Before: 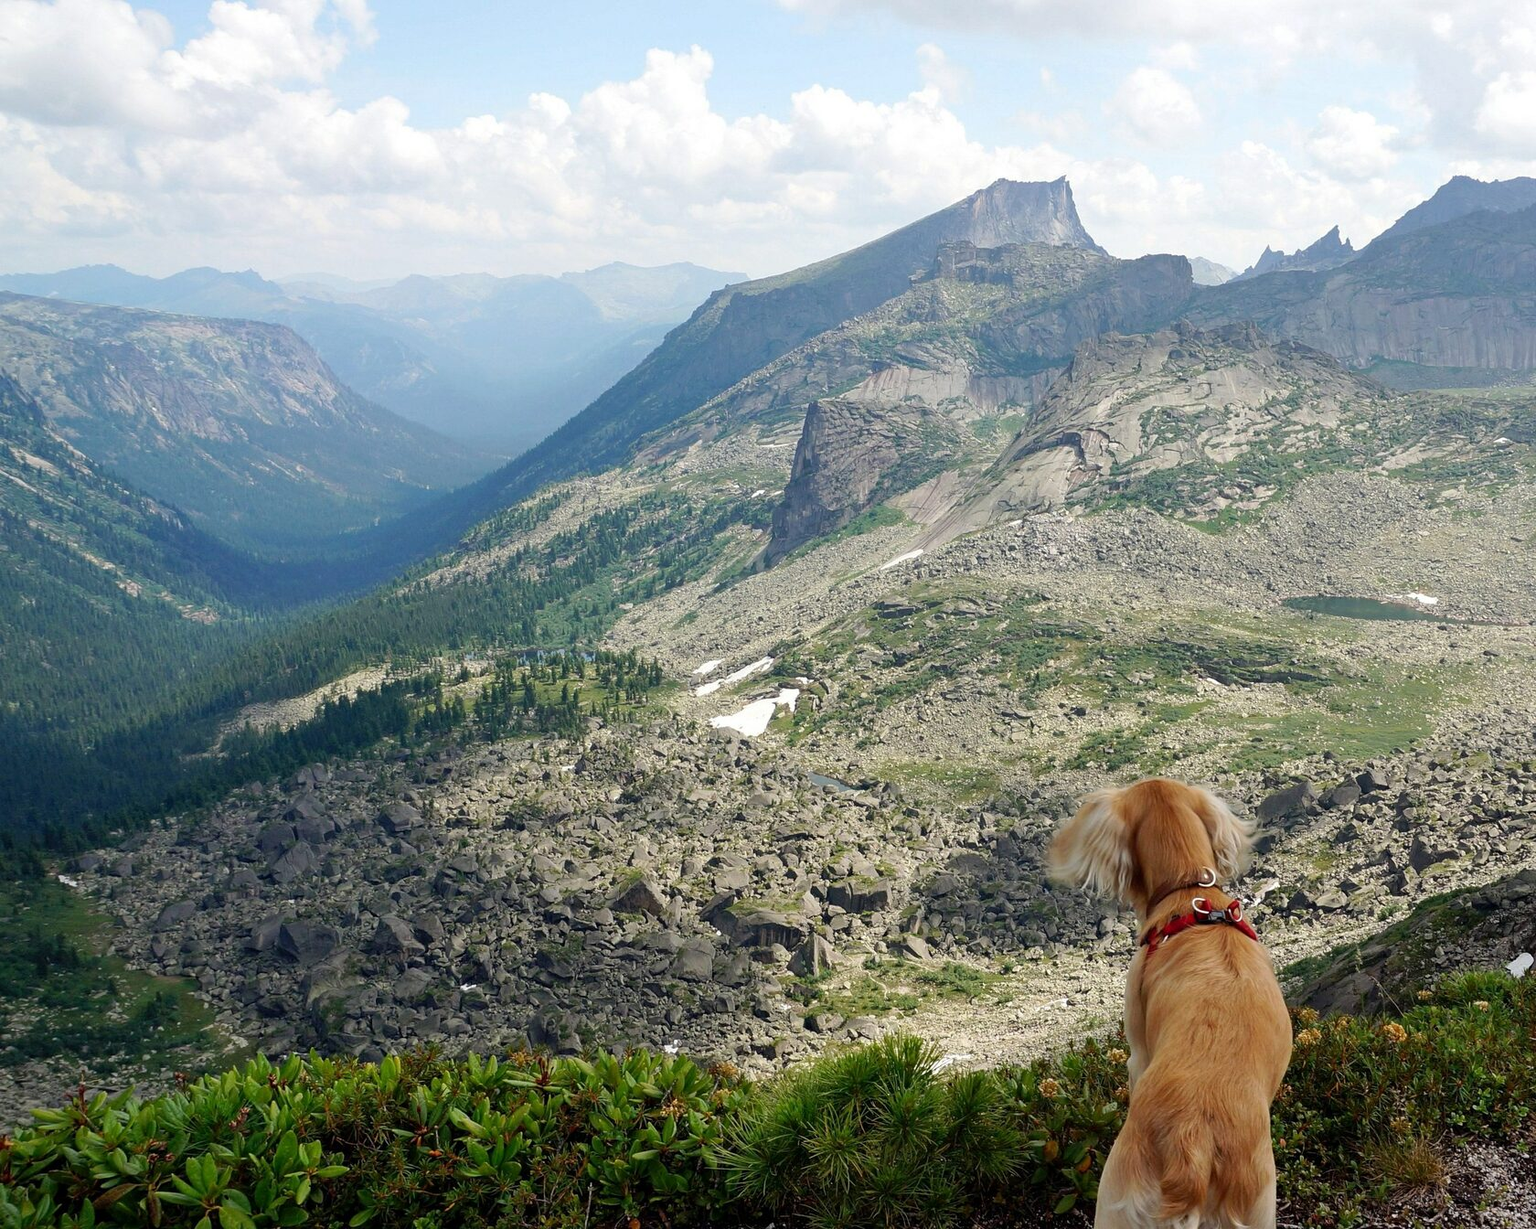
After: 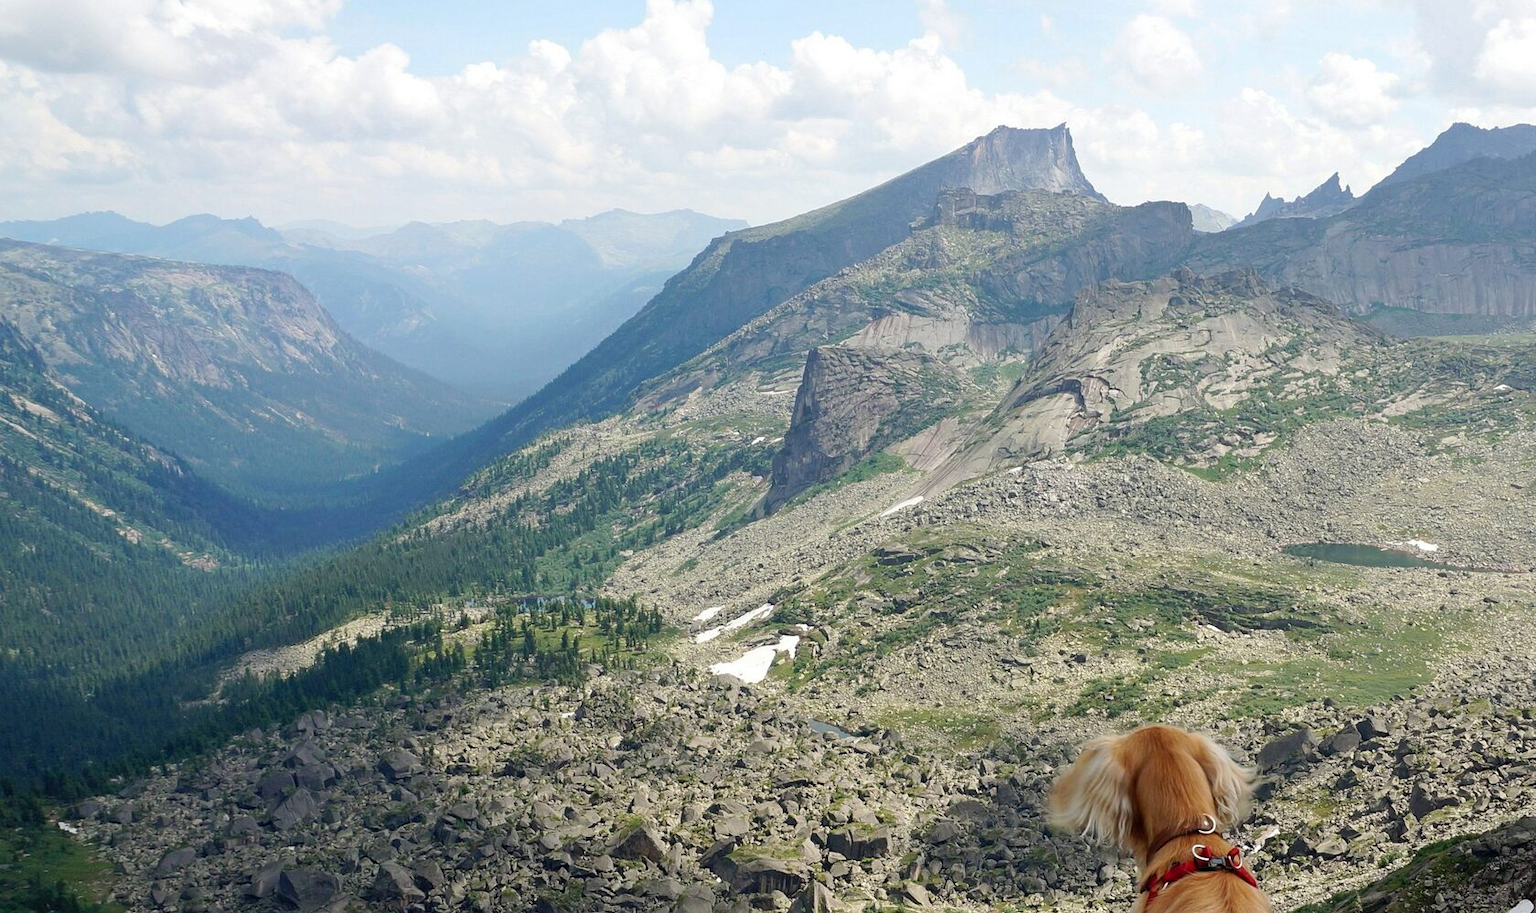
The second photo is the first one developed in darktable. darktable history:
crop: top 4.365%, bottom 21.261%
